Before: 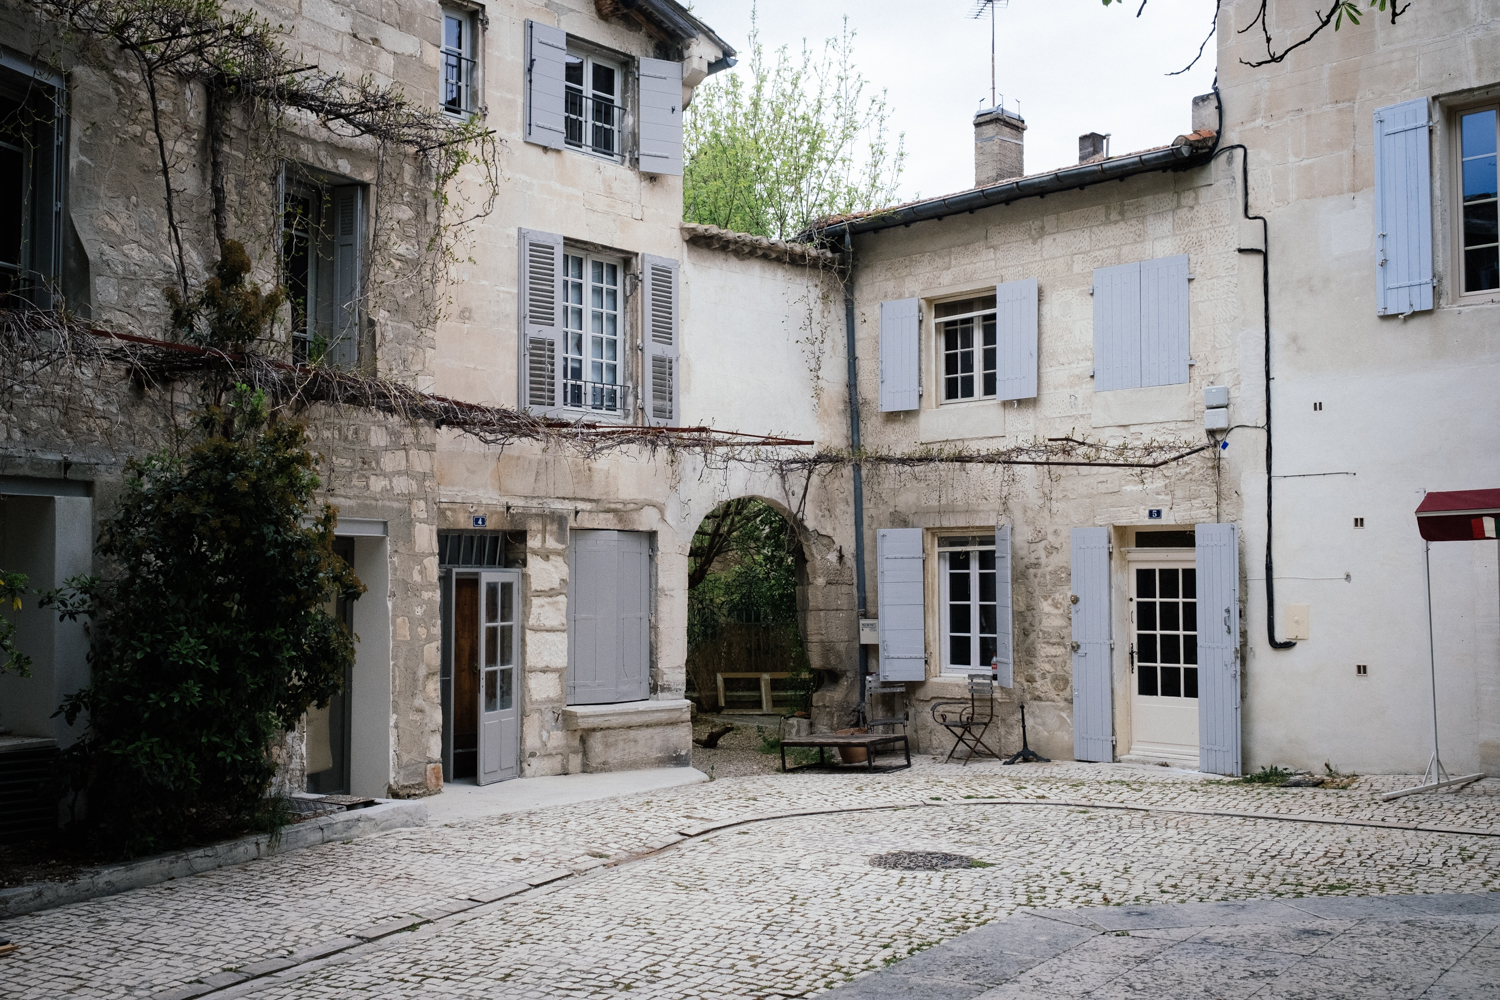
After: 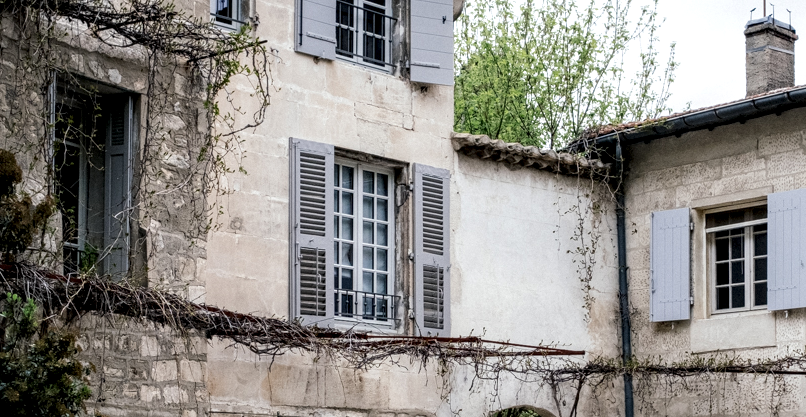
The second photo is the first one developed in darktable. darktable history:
local contrast: highlights 60%, shadows 63%, detail 160%
crop: left 15.279%, top 9.057%, right 30.984%, bottom 49.187%
